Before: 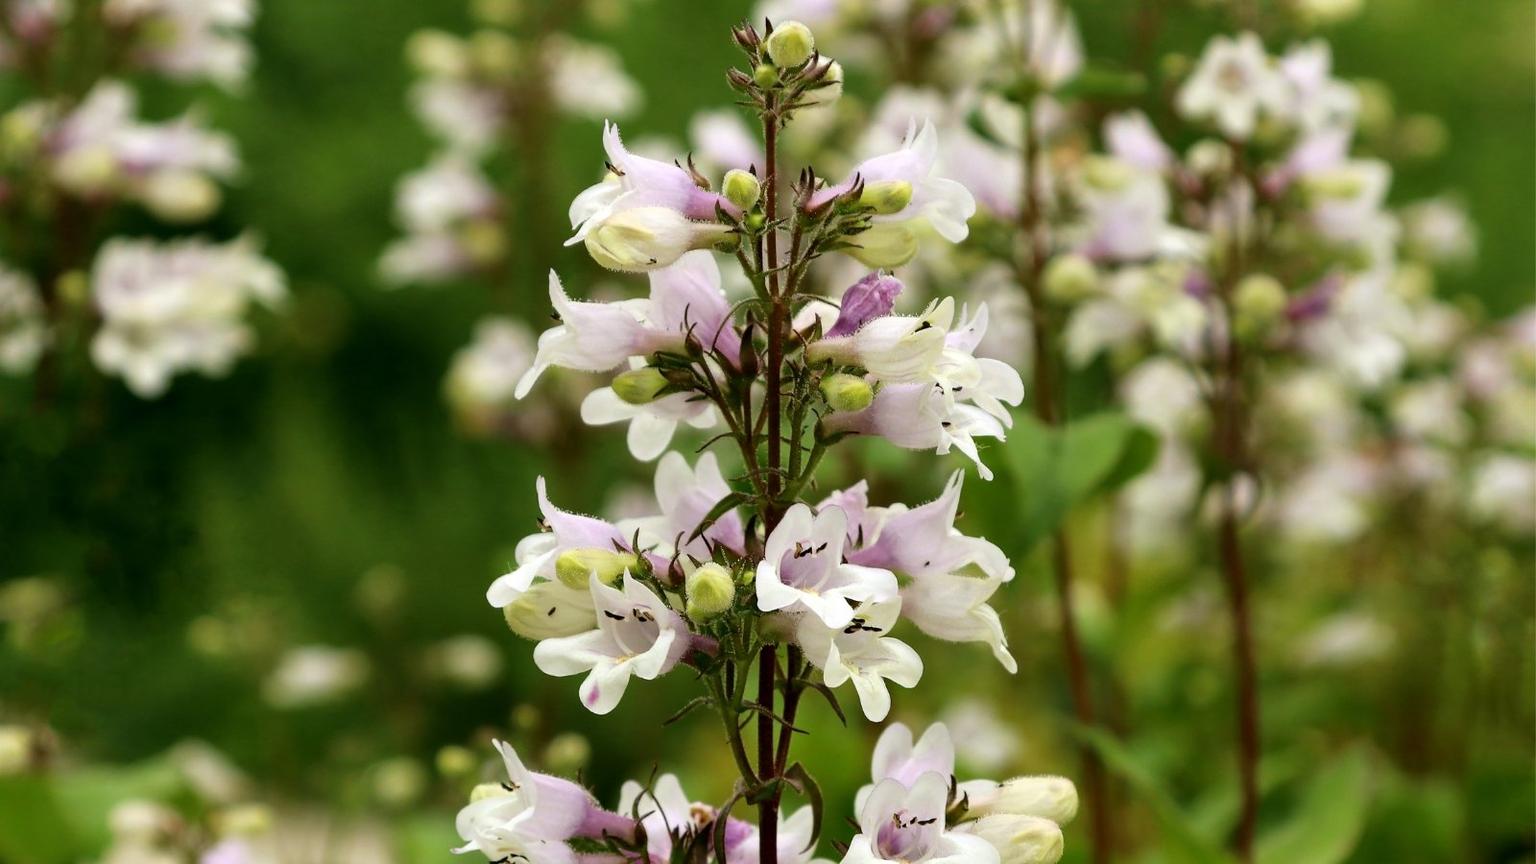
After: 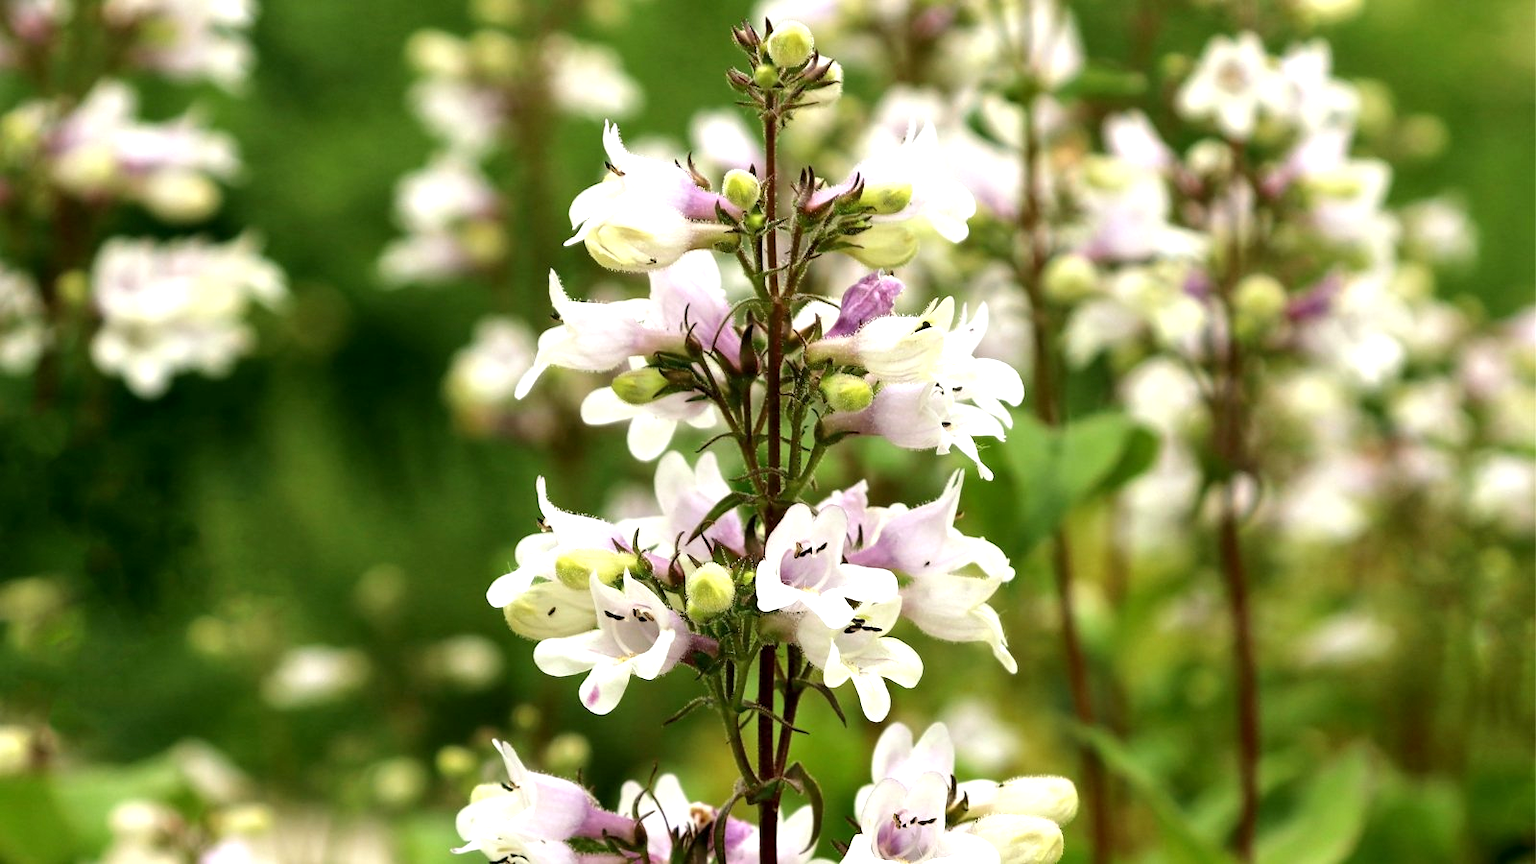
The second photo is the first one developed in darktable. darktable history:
local contrast: highlights 100%, shadows 100%, detail 120%, midtone range 0.2
exposure: exposure 0.64 EV, compensate highlight preservation false
